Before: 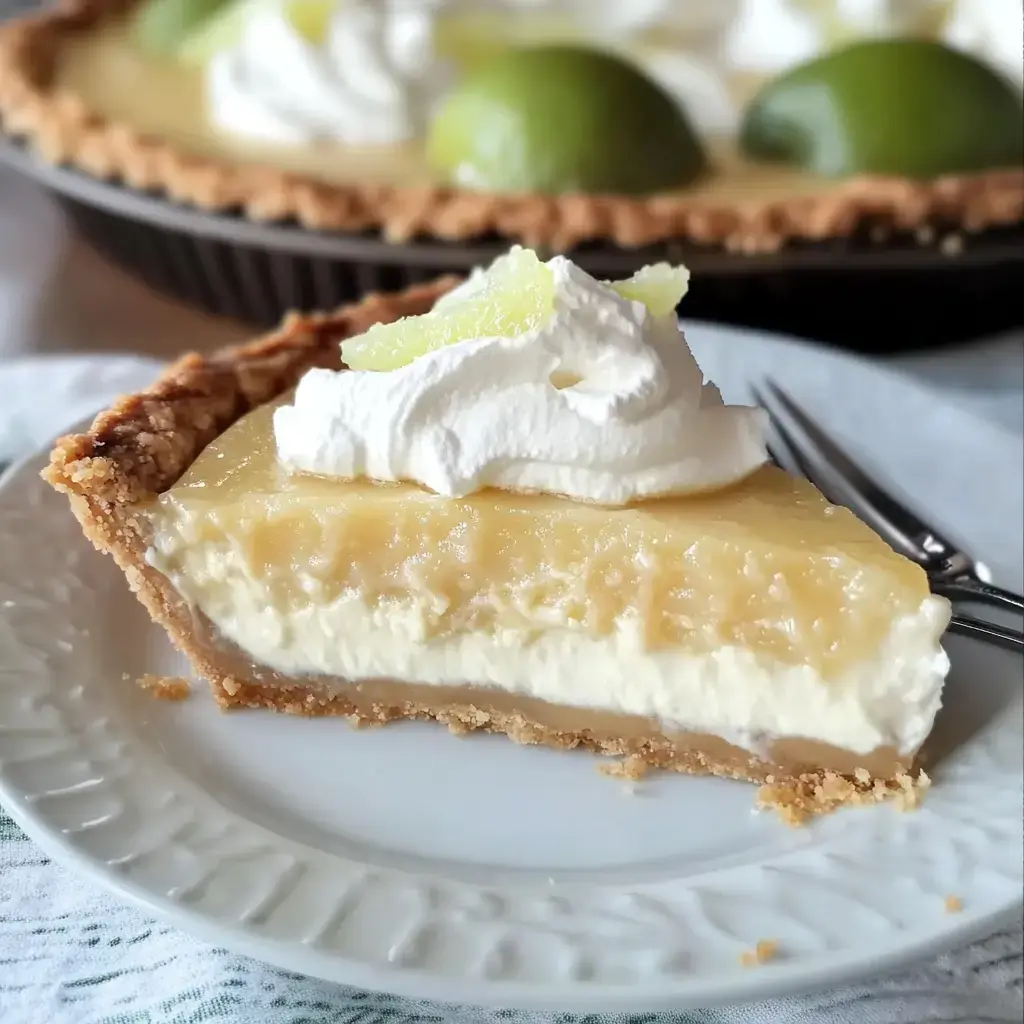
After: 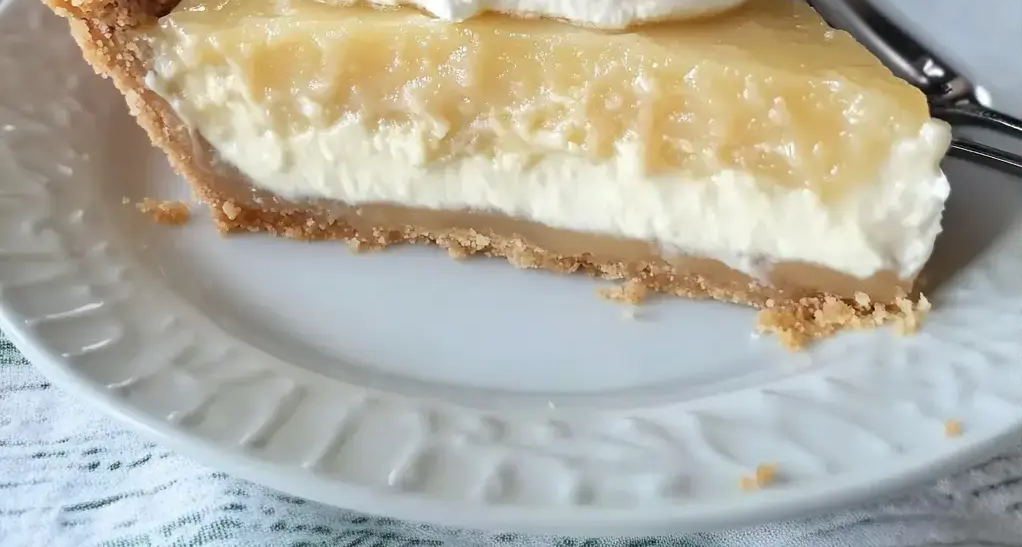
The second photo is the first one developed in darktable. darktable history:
exposure: compensate highlight preservation false
crop and rotate: top 46.525%, right 0.115%
